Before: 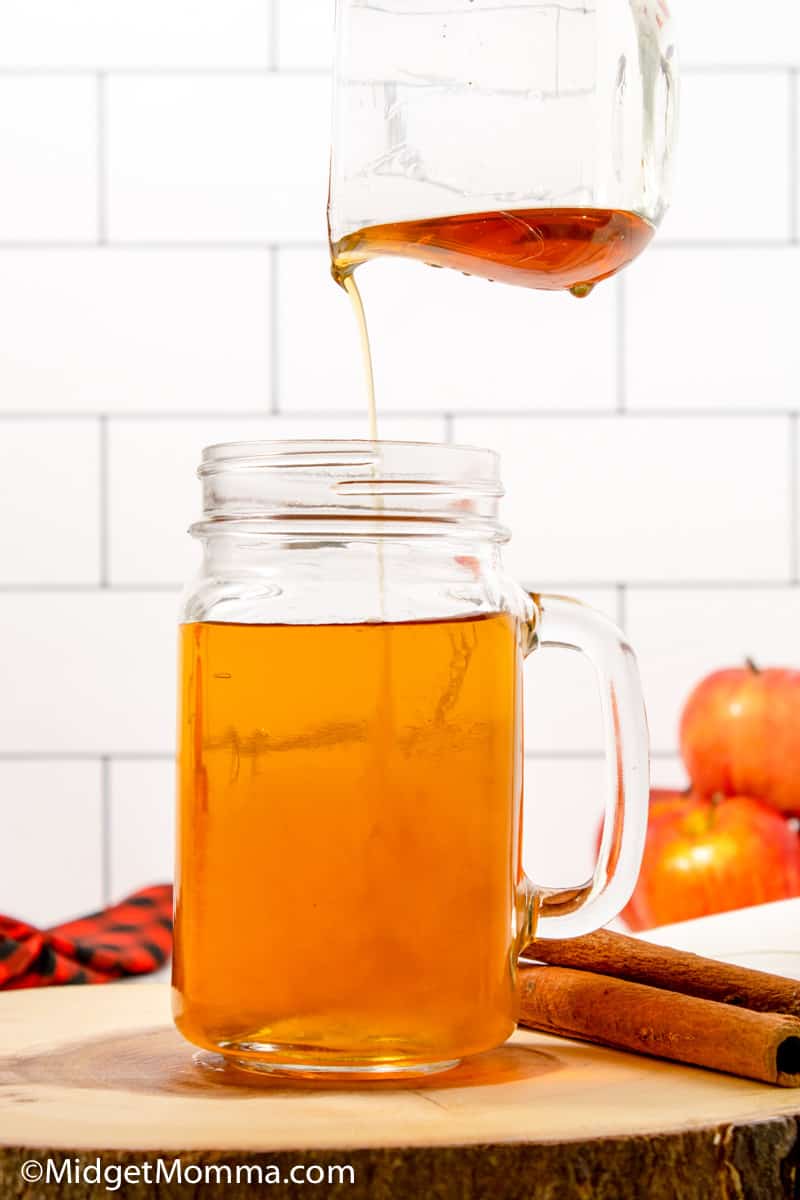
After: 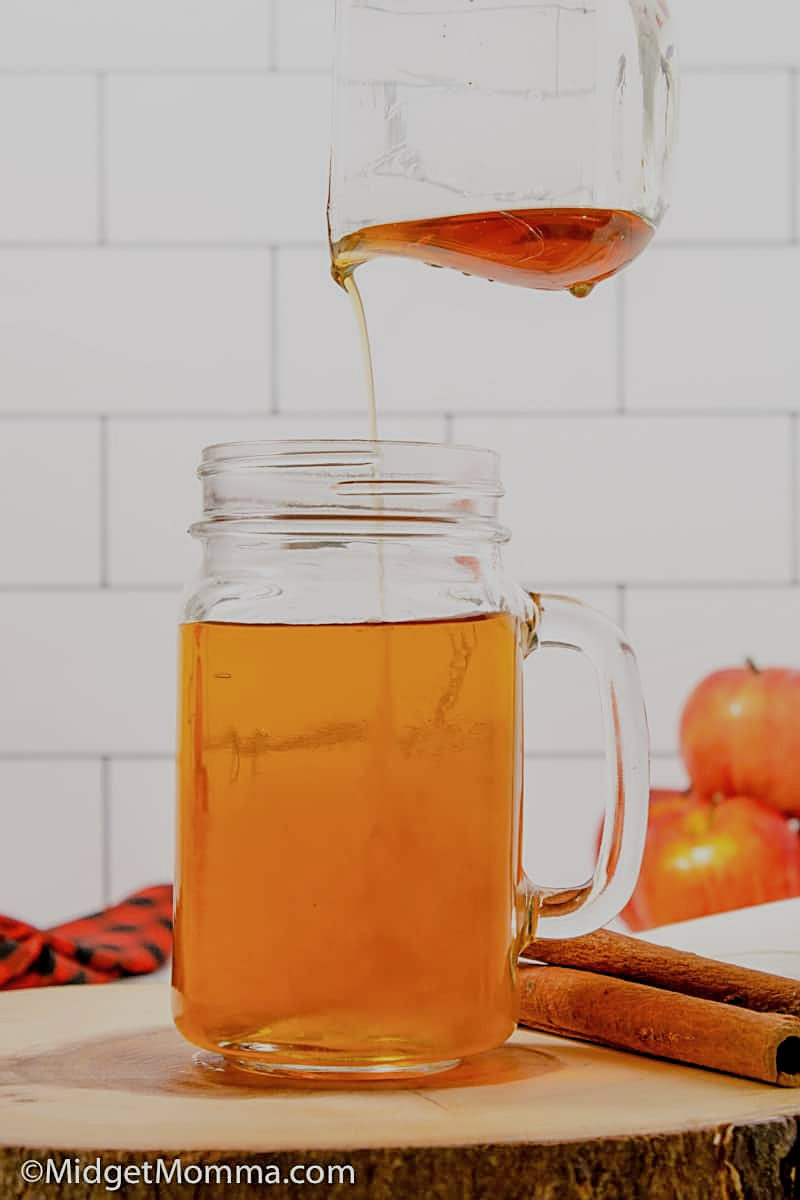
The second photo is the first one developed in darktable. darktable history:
sharpen: on, module defaults
contrast brightness saturation: saturation -0.05
filmic rgb: hardness 4.17
exposure: exposure -0.021 EV, compensate highlight preservation false
tone equalizer: -8 EV 0.25 EV, -7 EV 0.417 EV, -6 EV 0.417 EV, -5 EV 0.25 EV, -3 EV -0.25 EV, -2 EV -0.417 EV, -1 EV -0.417 EV, +0 EV -0.25 EV, edges refinement/feathering 500, mask exposure compensation -1.57 EV, preserve details guided filter
